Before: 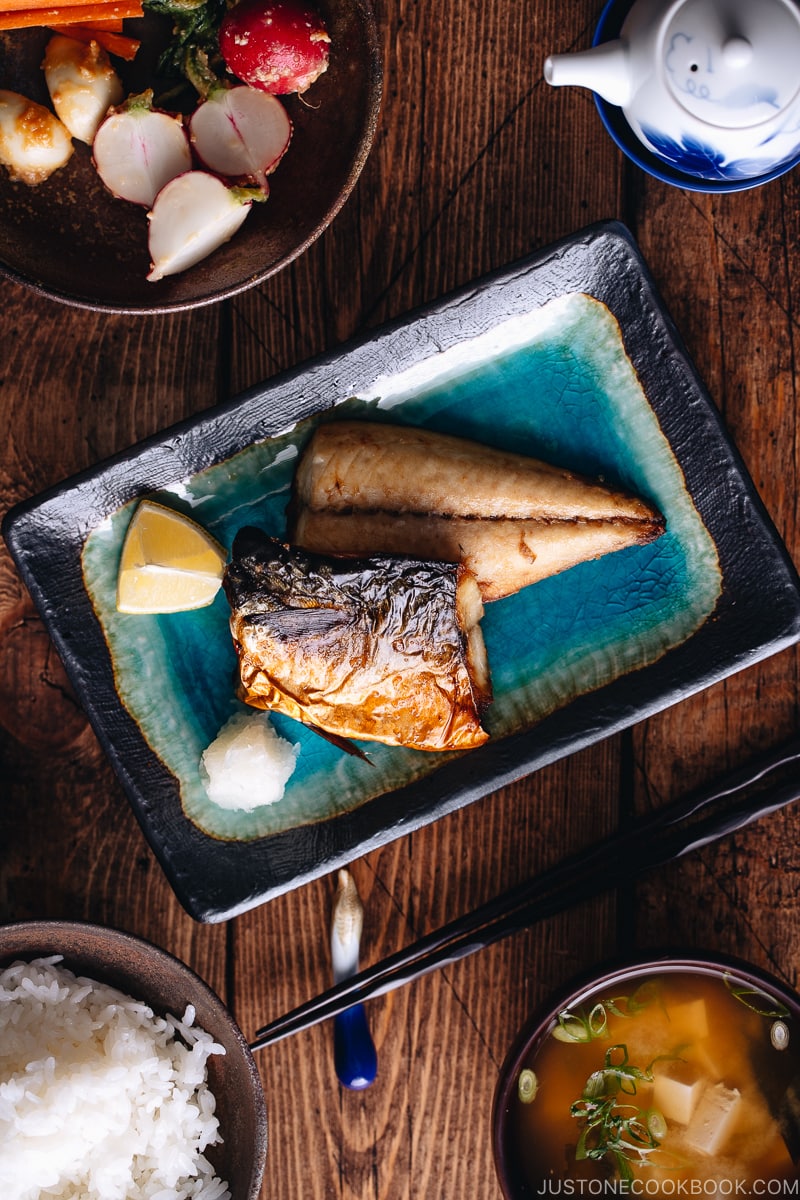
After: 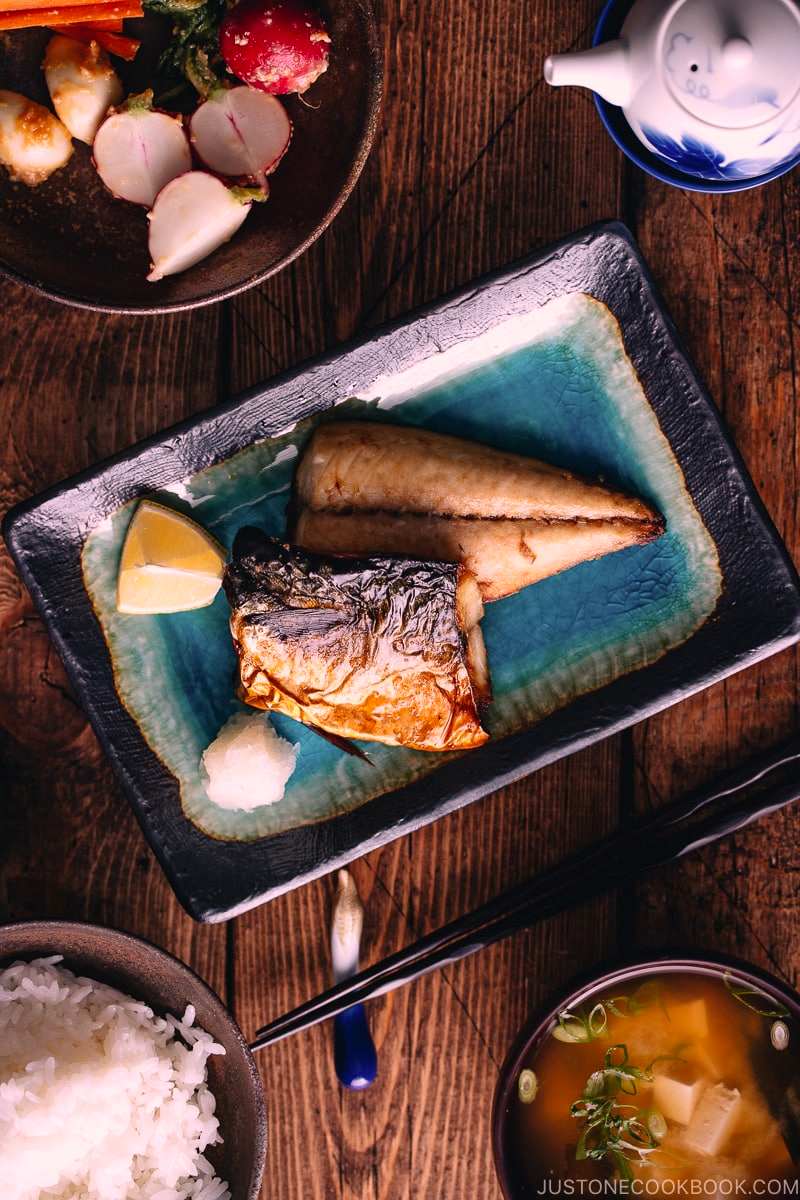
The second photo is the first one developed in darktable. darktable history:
color correction: highlights a* 14.68, highlights b* 4.88
